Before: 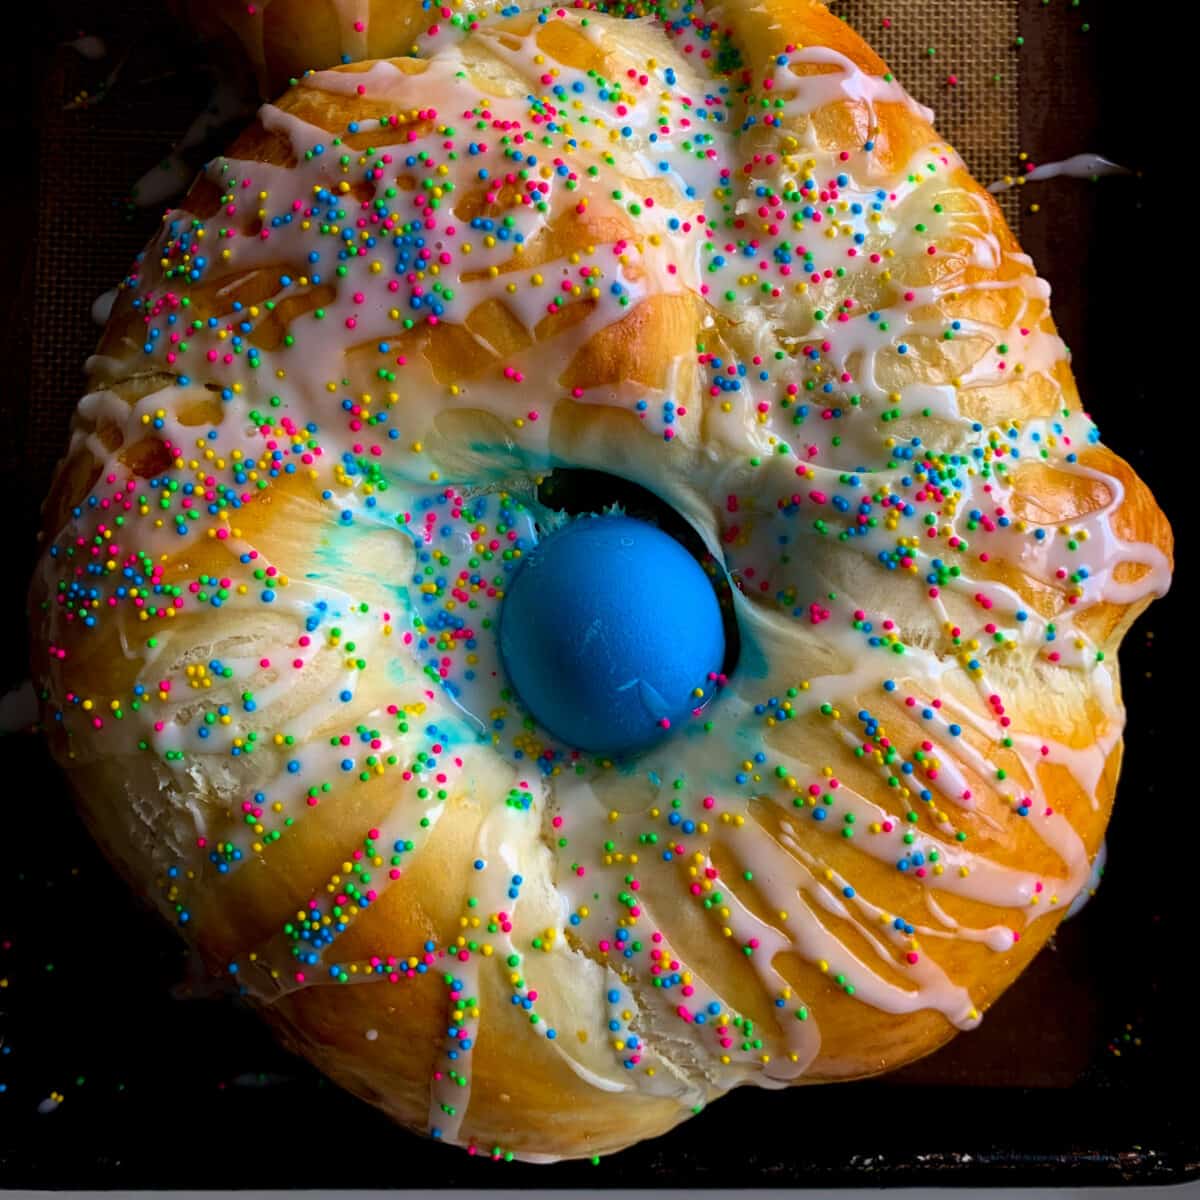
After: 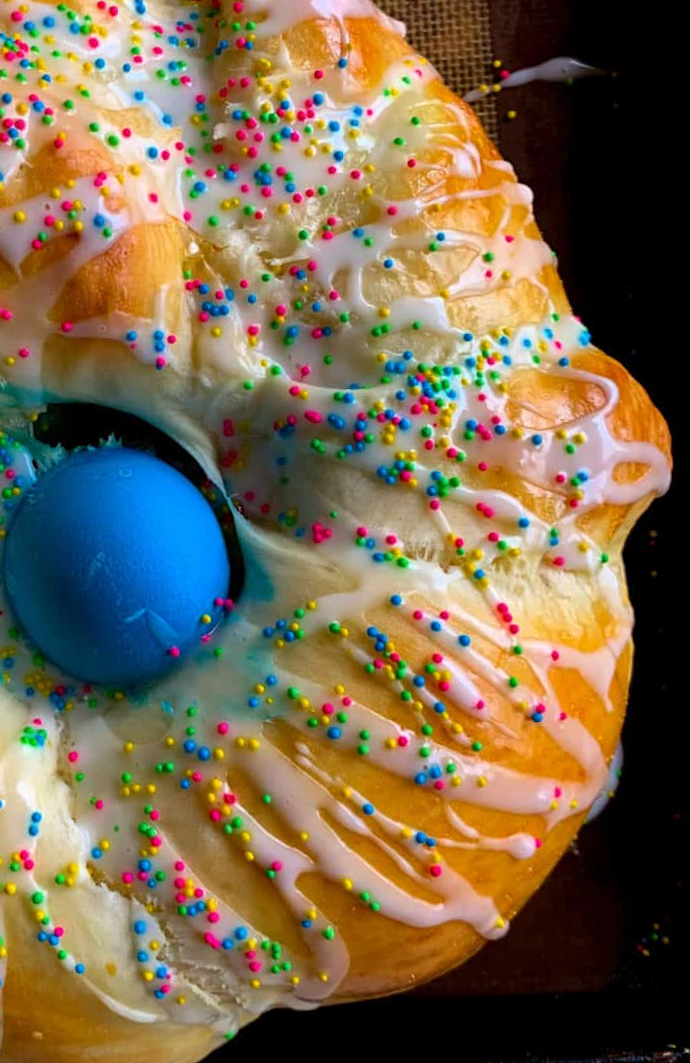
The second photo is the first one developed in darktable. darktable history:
rotate and perspective: rotation -3.52°, crop left 0.036, crop right 0.964, crop top 0.081, crop bottom 0.919
crop: left 41.402%
